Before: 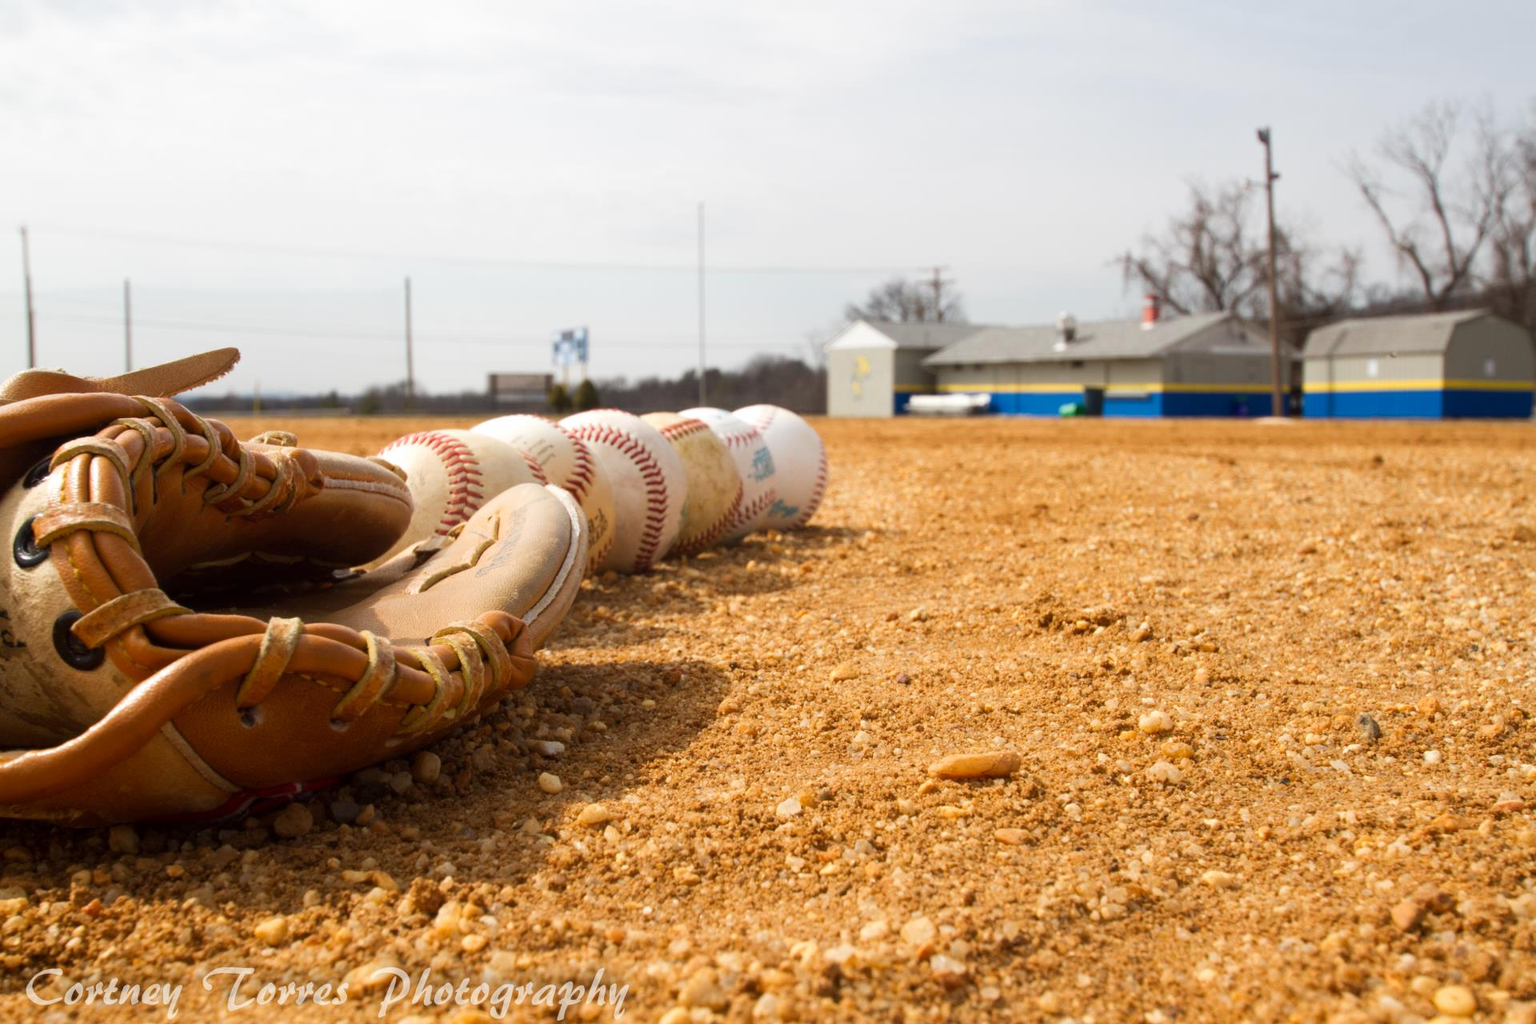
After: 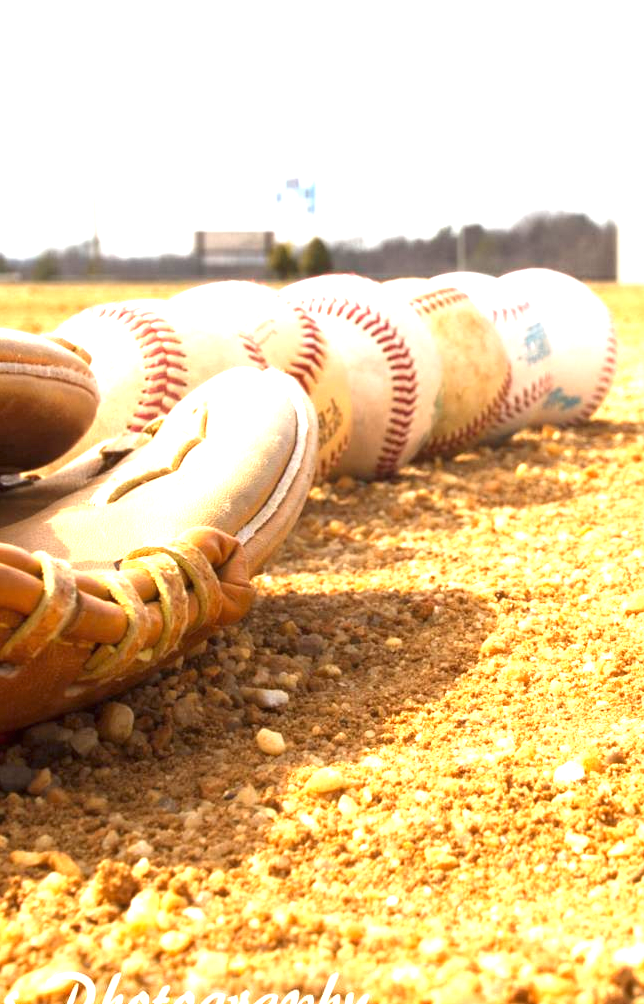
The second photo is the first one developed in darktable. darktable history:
crop and rotate: left 21.77%, top 18.528%, right 44.676%, bottom 2.997%
exposure: black level correction 0, exposure 1.5 EV, compensate highlight preservation false
